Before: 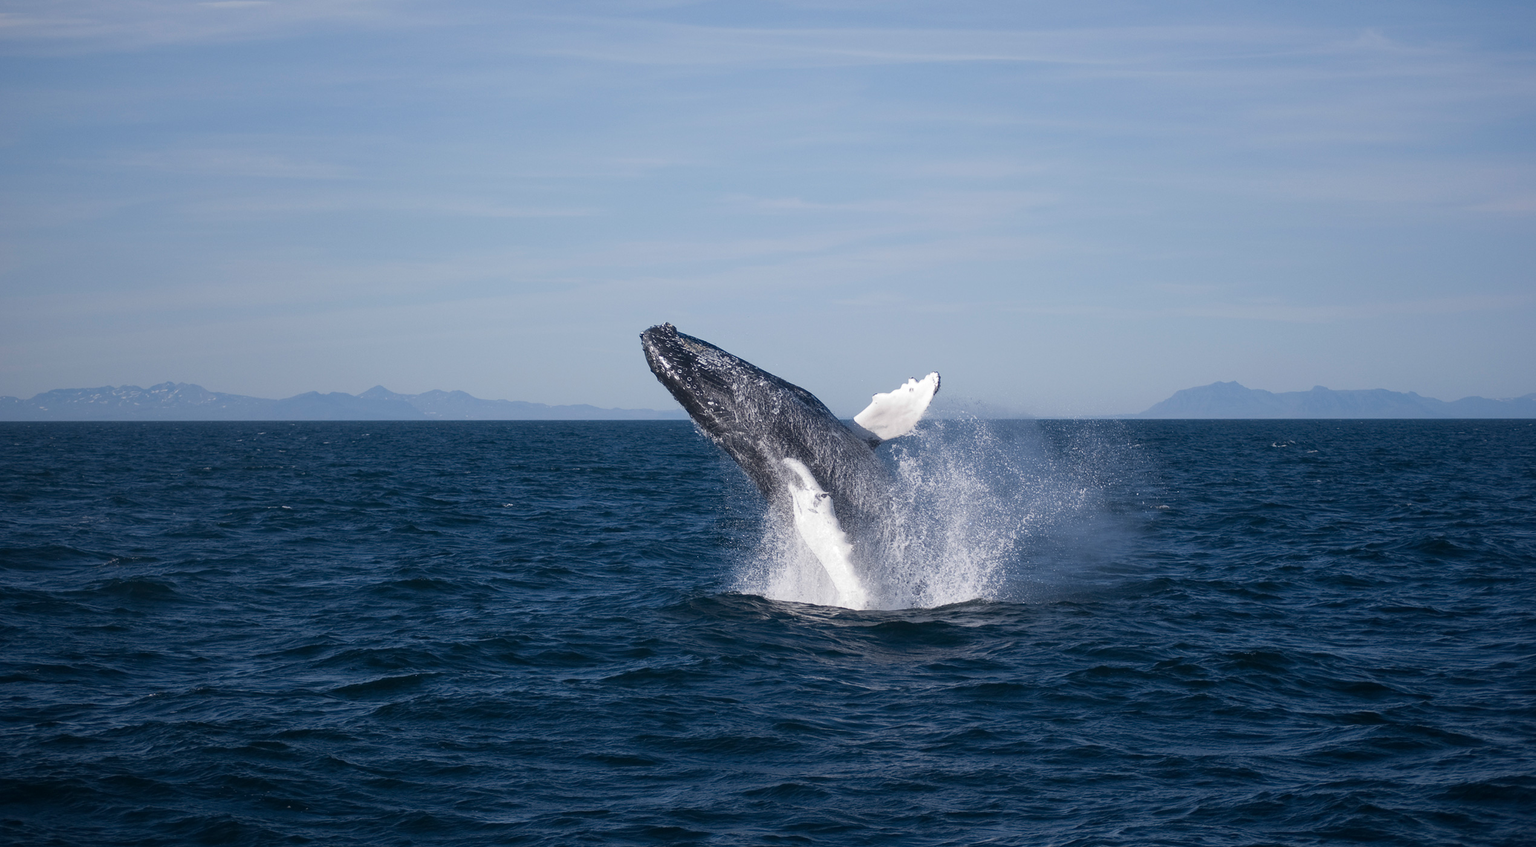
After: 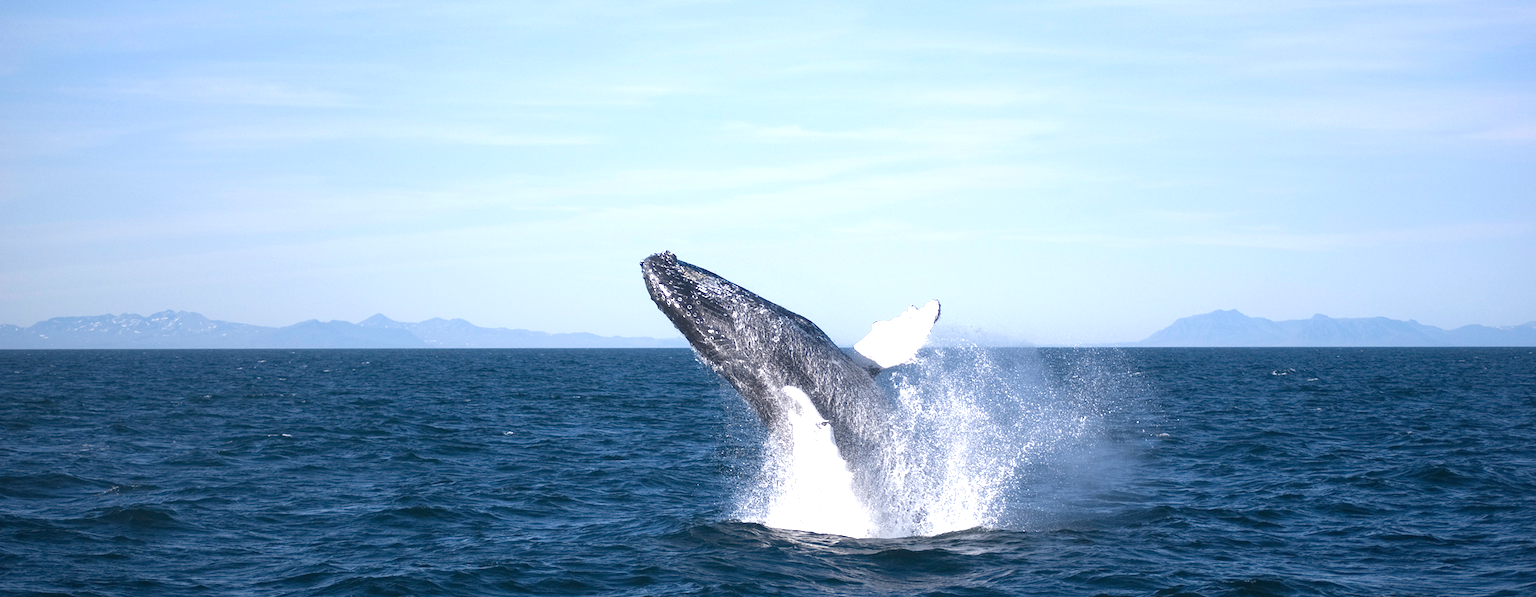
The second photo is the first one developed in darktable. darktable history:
crop and rotate: top 8.556%, bottom 20.866%
exposure: black level correction 0, exposure 1.098 EV, compensate highlight preservation false
